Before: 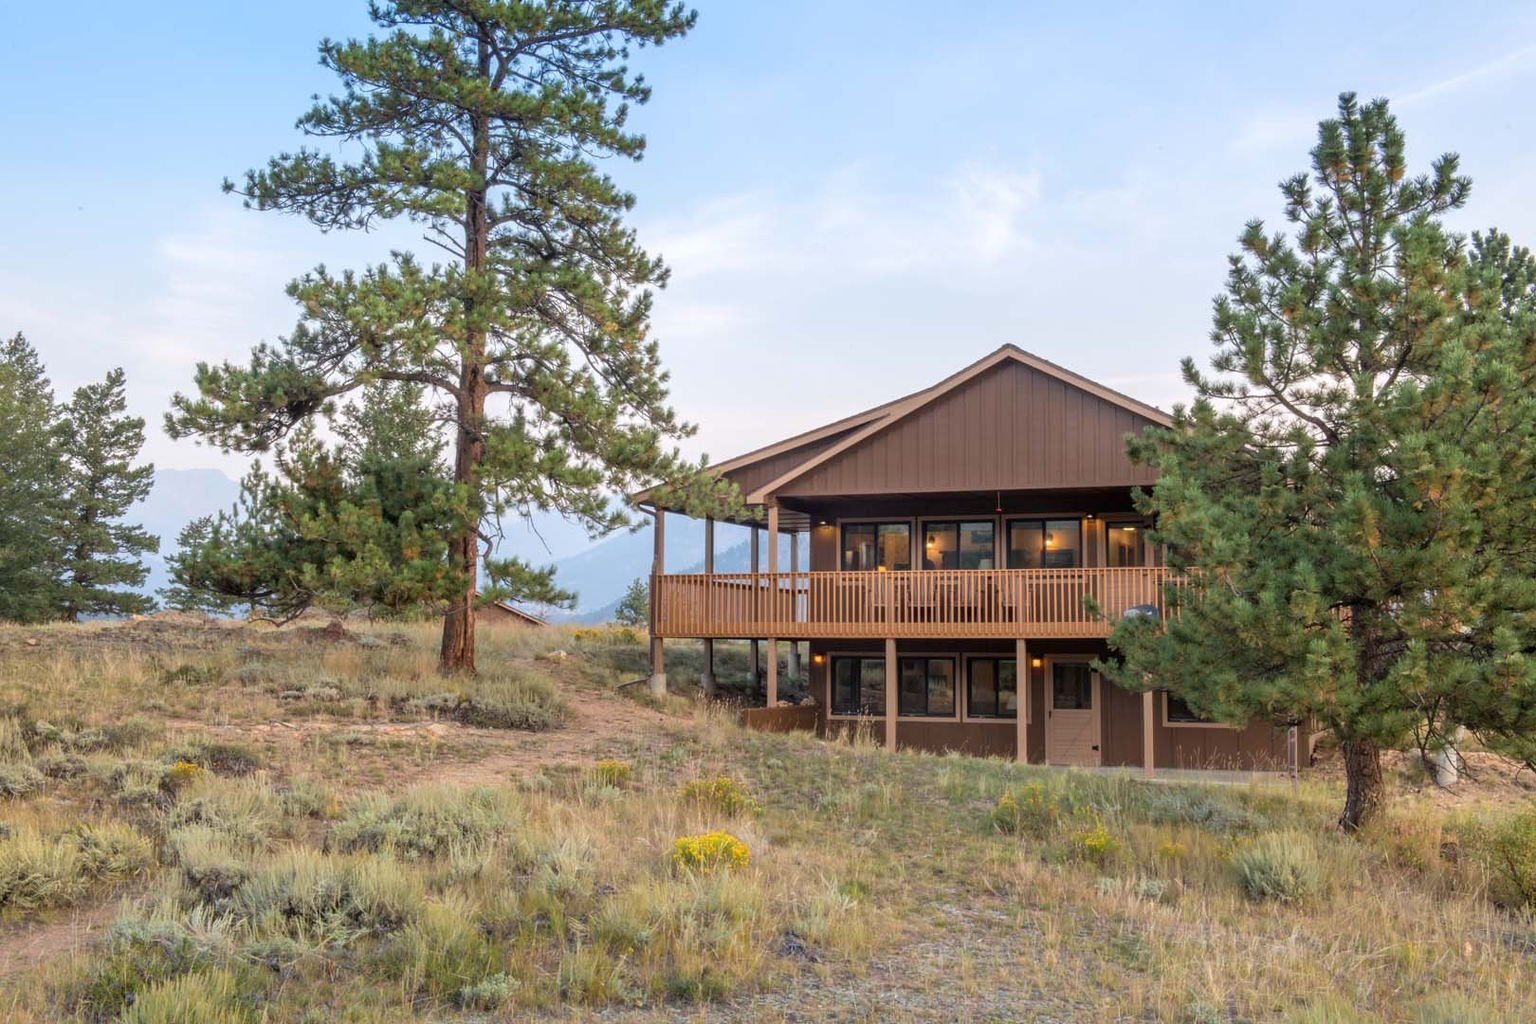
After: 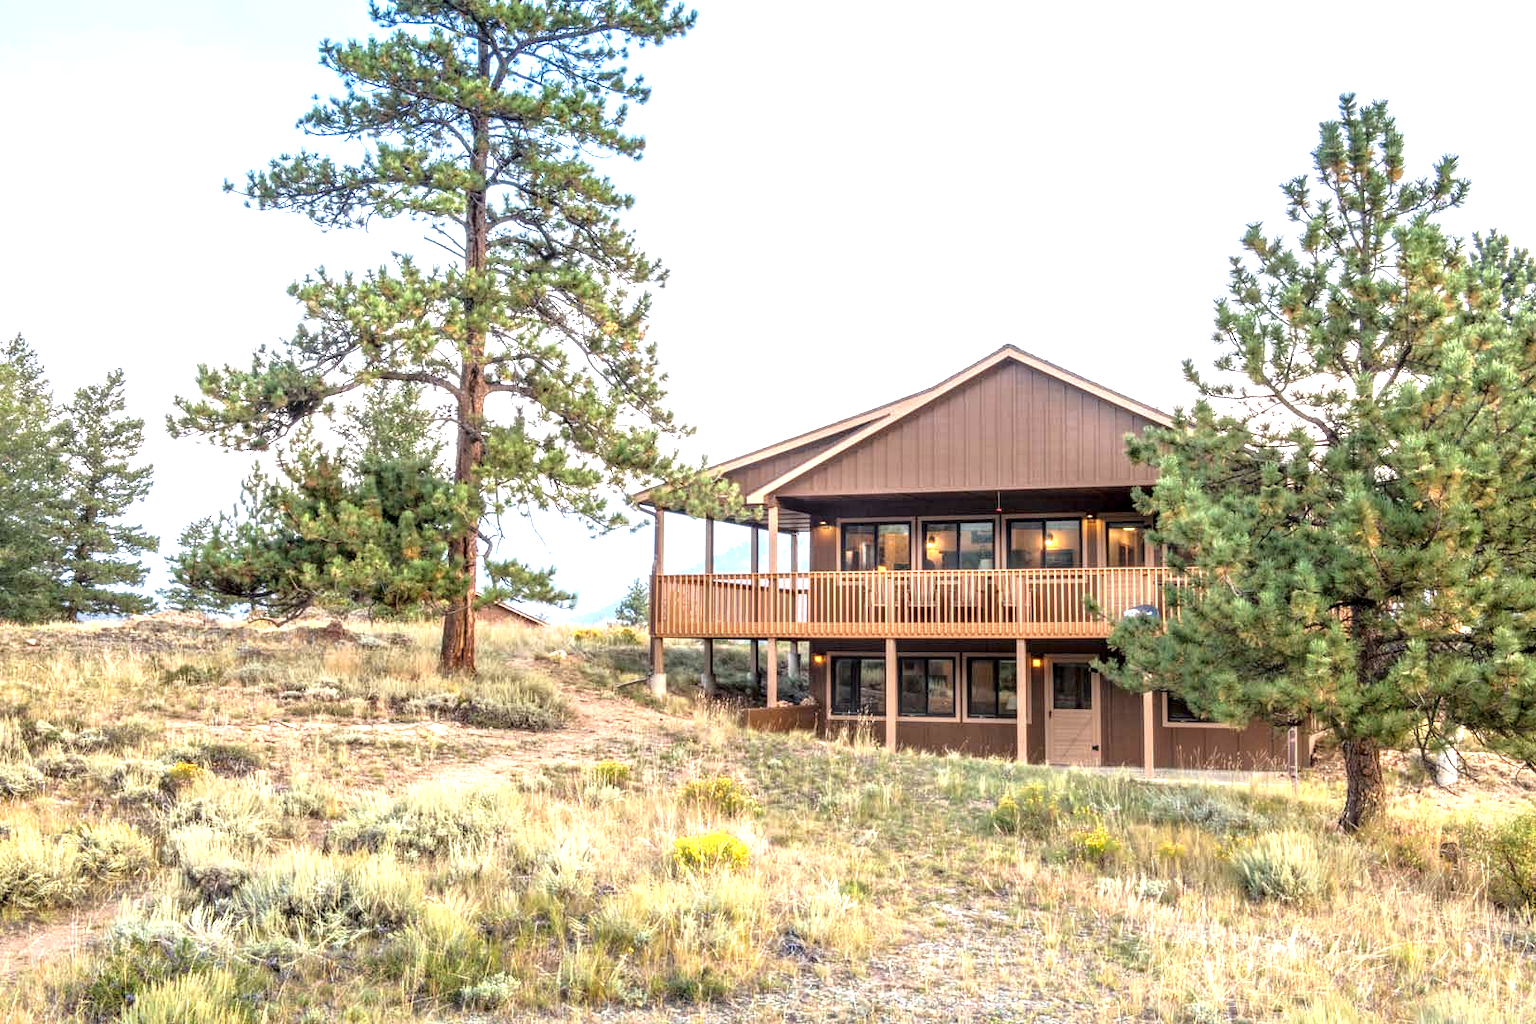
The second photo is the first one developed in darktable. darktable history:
exposure: black level correction 0, exposure 1.2 EV, compensate exposure bias true, compensate highlight preservation false
tone equalizer: -8 EV -1.84 EV, -7 EV -1.16 EV, -6 EV -1.62 EV, smoothing diameter 25%, edges refinement/feathering 10, preserve details guided filter
local contrast: detail 144%
